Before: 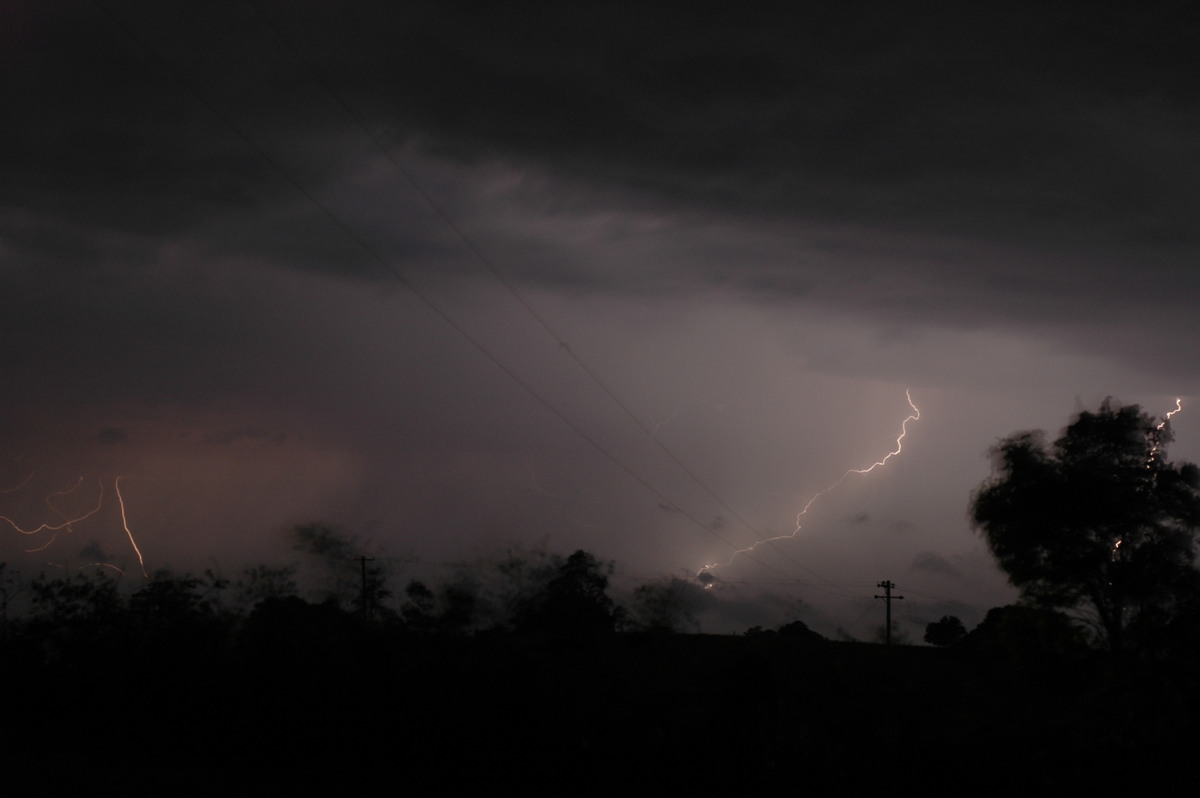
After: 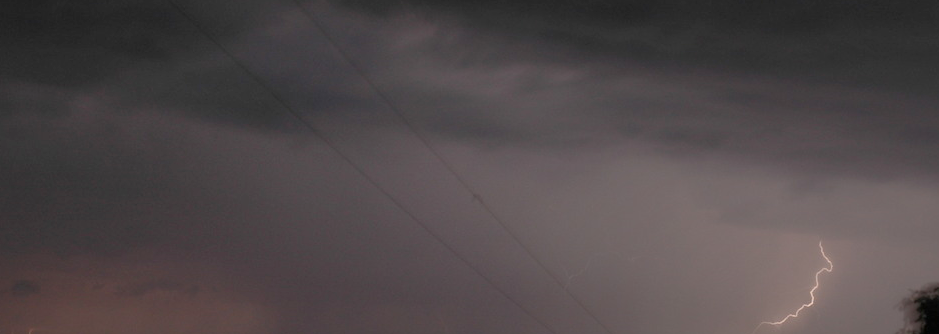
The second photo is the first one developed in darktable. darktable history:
crop: left 7.292%, top 18.558%, right 14.411%, bottom 39.505%
shadows and highlights: on, module defaults
tone equalizer: on, module defaults
